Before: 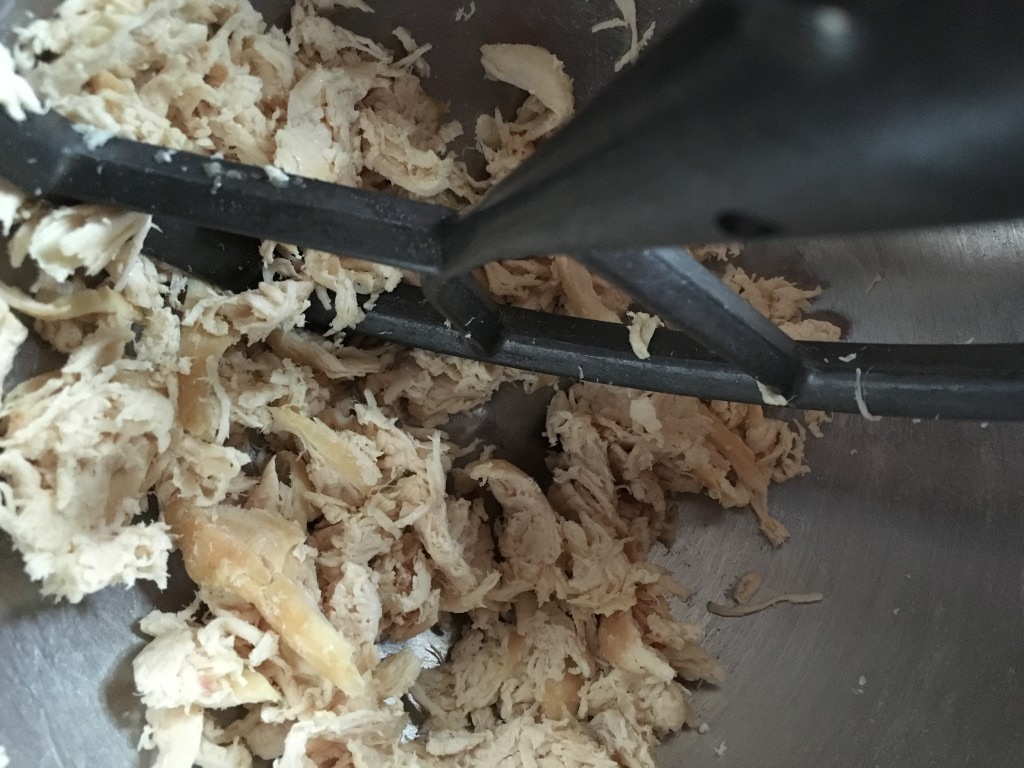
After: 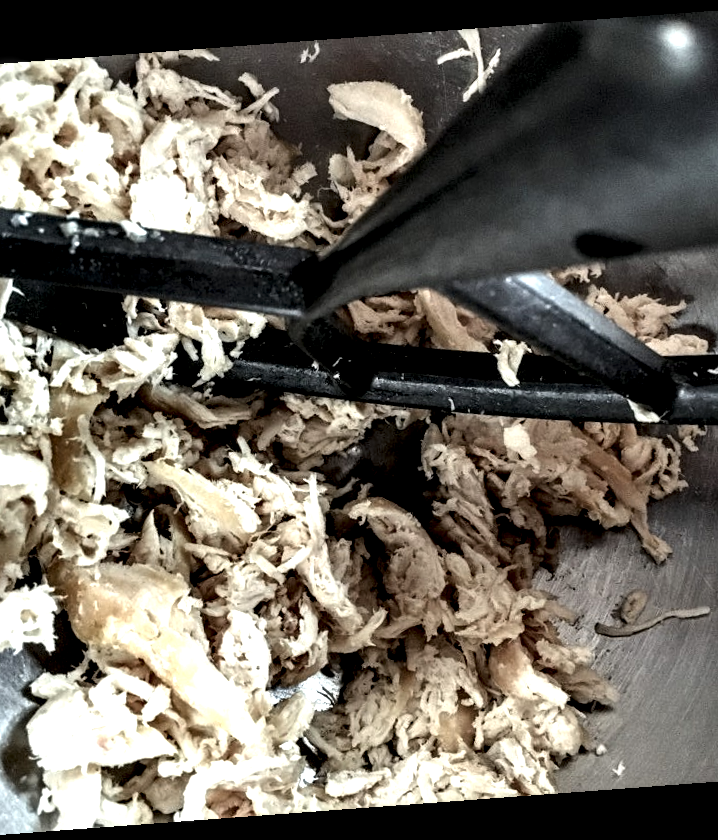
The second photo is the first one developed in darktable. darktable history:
local contrast: highlights 115%, shadows 42%, detail 293%
crop and rotate: left 14.385%, right 18.948%
rotate and perspective: rotation -4.25°, automatic cropping off
